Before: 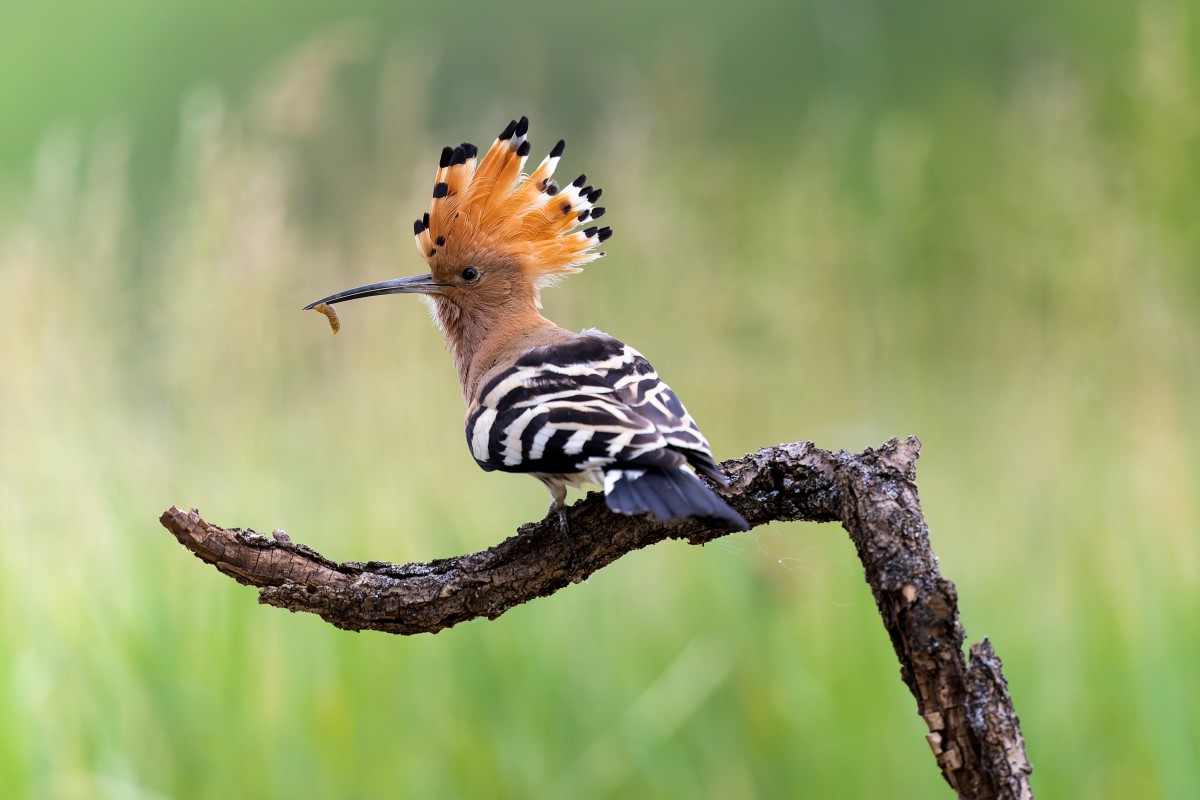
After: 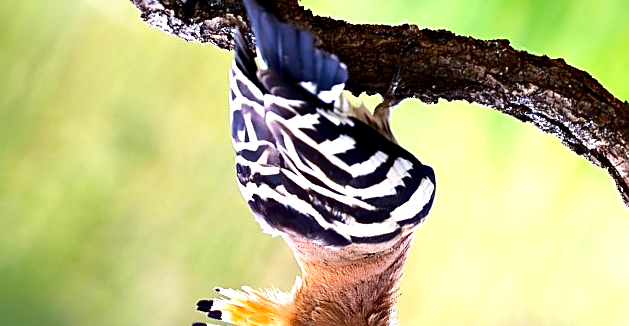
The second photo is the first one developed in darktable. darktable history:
haze removal: compatibility mode true, adaptive false
sharpen: radius 1.945
exposure: black level correction 0, exposure 0.952 EV, compensate highlight preservation false
crop and rotate: angle 147.58°, left 9.094%, top 15.585%, right 4.47%, bottom 17.175%
contrast brightness saturation: contrast 0.134, brightness -0.231, saturation 0.149
